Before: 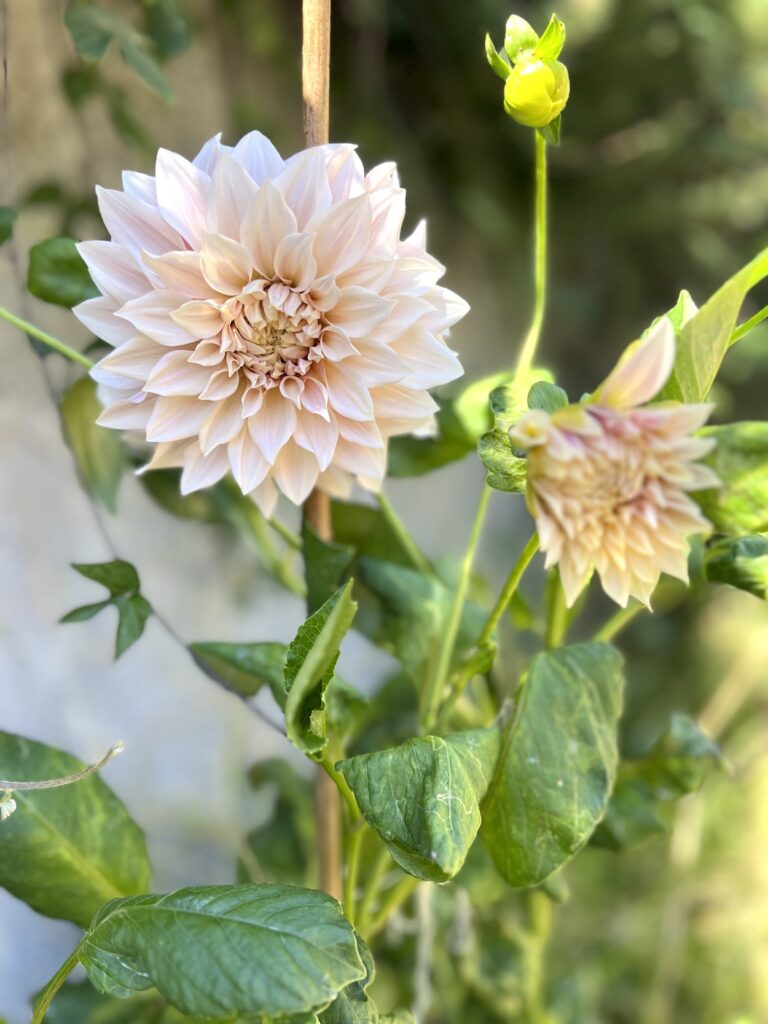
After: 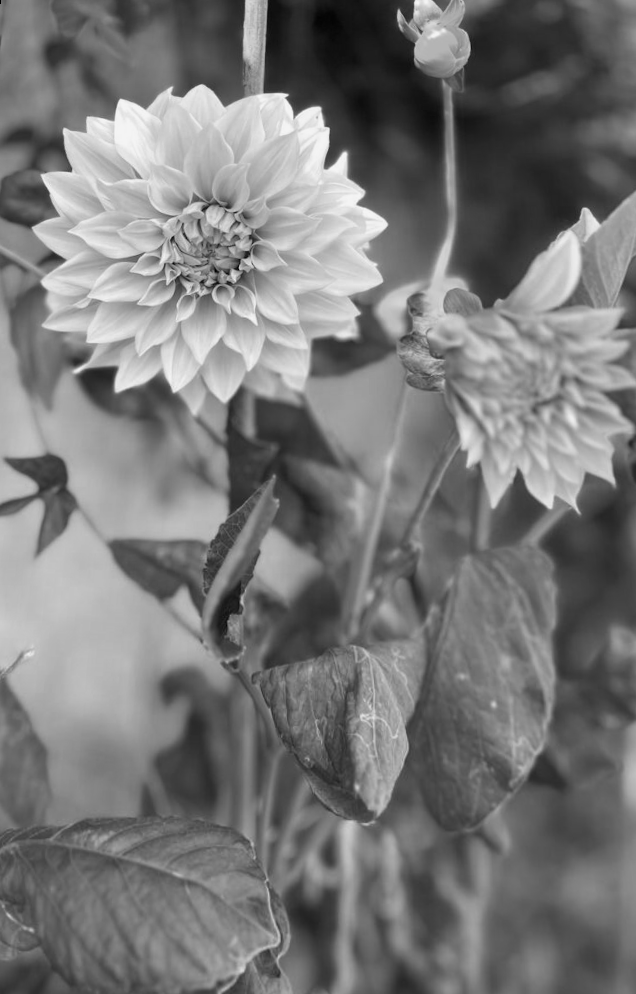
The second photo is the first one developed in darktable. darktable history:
color zones: curves: ch0 [(0, 0.5) (0.125, 0.4) (0.25, 0.5) (0.375, 0.4) (0.5, 0.4) (0.625, 0.35) (0.75, 0.35) (0.875, 0.5)]; ch1 [(0, 0.35) (0.125, 0.45) (0.25, 0.35) (0.375, 0.35) (0.5, 0.35) (0.625, 0.35) (0.75, 0.45) (0.875, 0.35)]; ch2 [(0, 0.6) (0.125, 0.5) (0.25, 0.5) (0.375, 0.6) (0.5, 0.6) (0.625, 0.5) (0.75, 0.5) (0.875, 0.5)]
color calibration: output gray [0.253, 0.26, 0.487, 0], gray › normalize channels true, illuminant same as pipeline (D50), adaptation XYZ, x 0.346, y 0.359, gamut compression 0
monochrome: a 32, b 64, size 2.3, highlights 1
rotate and perspective: rotation 0.72°, lens shift (vertical) -0.352, lens shift (horizontal) -0.051, crop left 0.152, crop right 0.859, crop top 0.019, crop bottom 0.964
